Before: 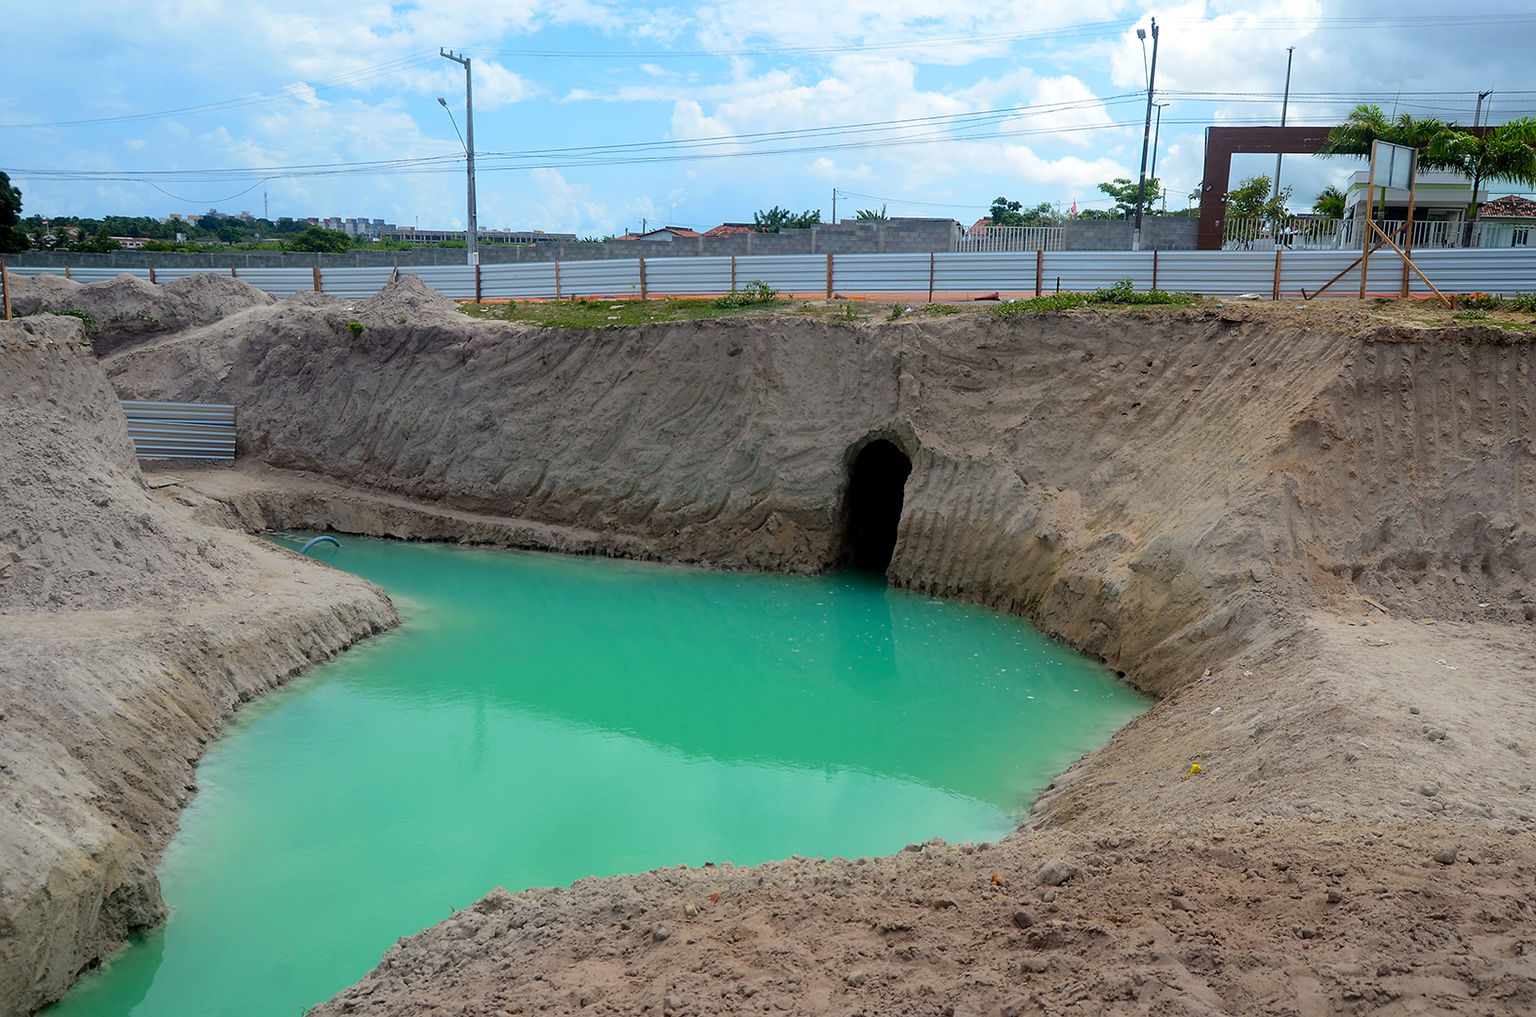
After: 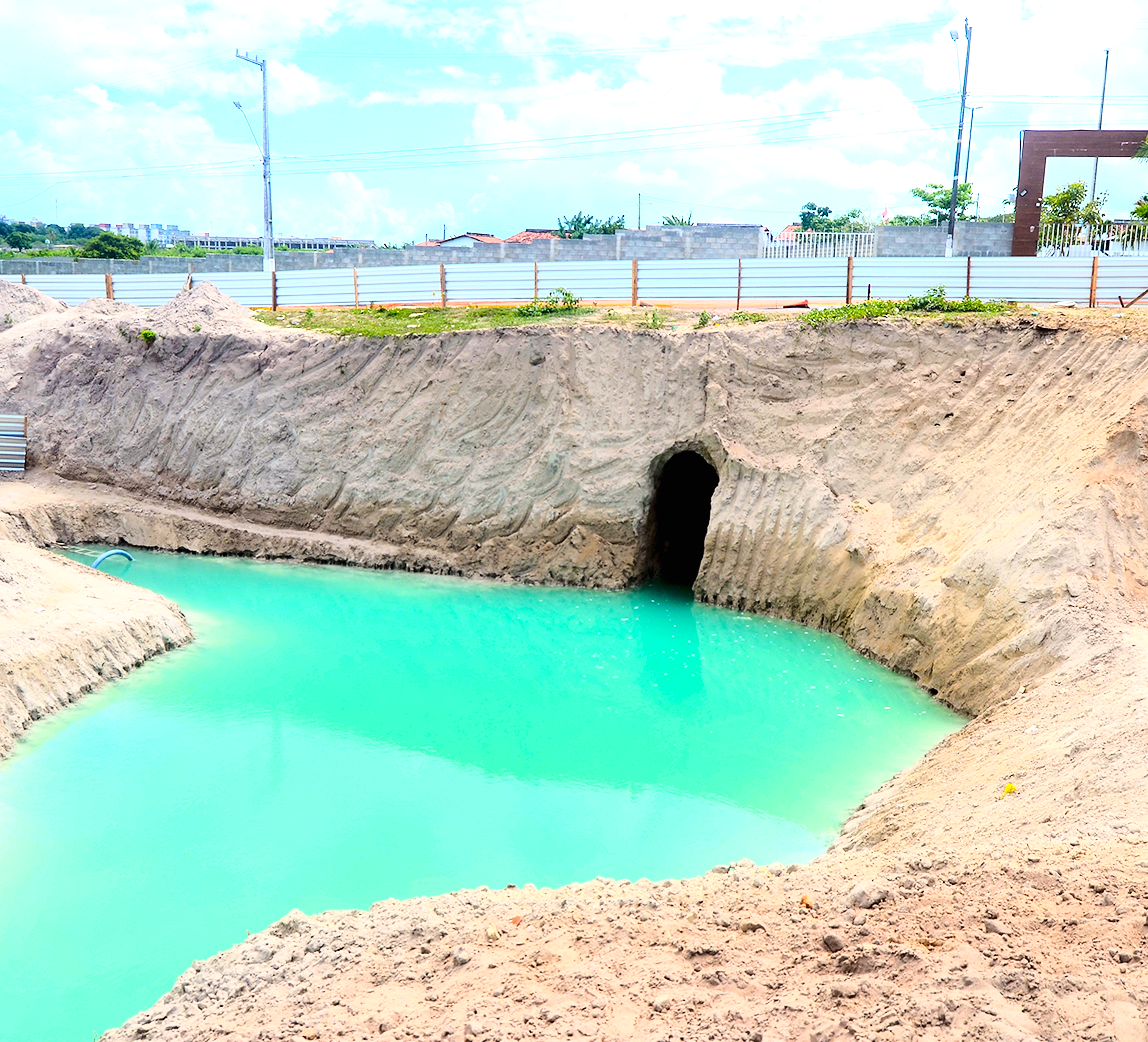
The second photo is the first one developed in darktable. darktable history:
exposure: black level correction 0, exposure 1.126 EV, compensate highlight preservation false
color balance rgb: highlights gain › luminance 7.063%, highlights gain › chroma 0.887%, highlights gain › hue 49.01°, linear chroma grading › global chroma 14.839%, perceptual saturation grading › global saturation -1.552%, perceptual saturation grading › highlights -8.046%, perceptual saturation grading › mid-tones 7.911%, perceptual saturation grading › shadows 2.895%
base curve: curves: ch0 [(0, 0) (0.028, 0.03) (0.121, 0.232) (0.46, 0.748) (0.859, 0.968) (1, 1)]
crop: left 13.771%, top 0%, right 13.293%
